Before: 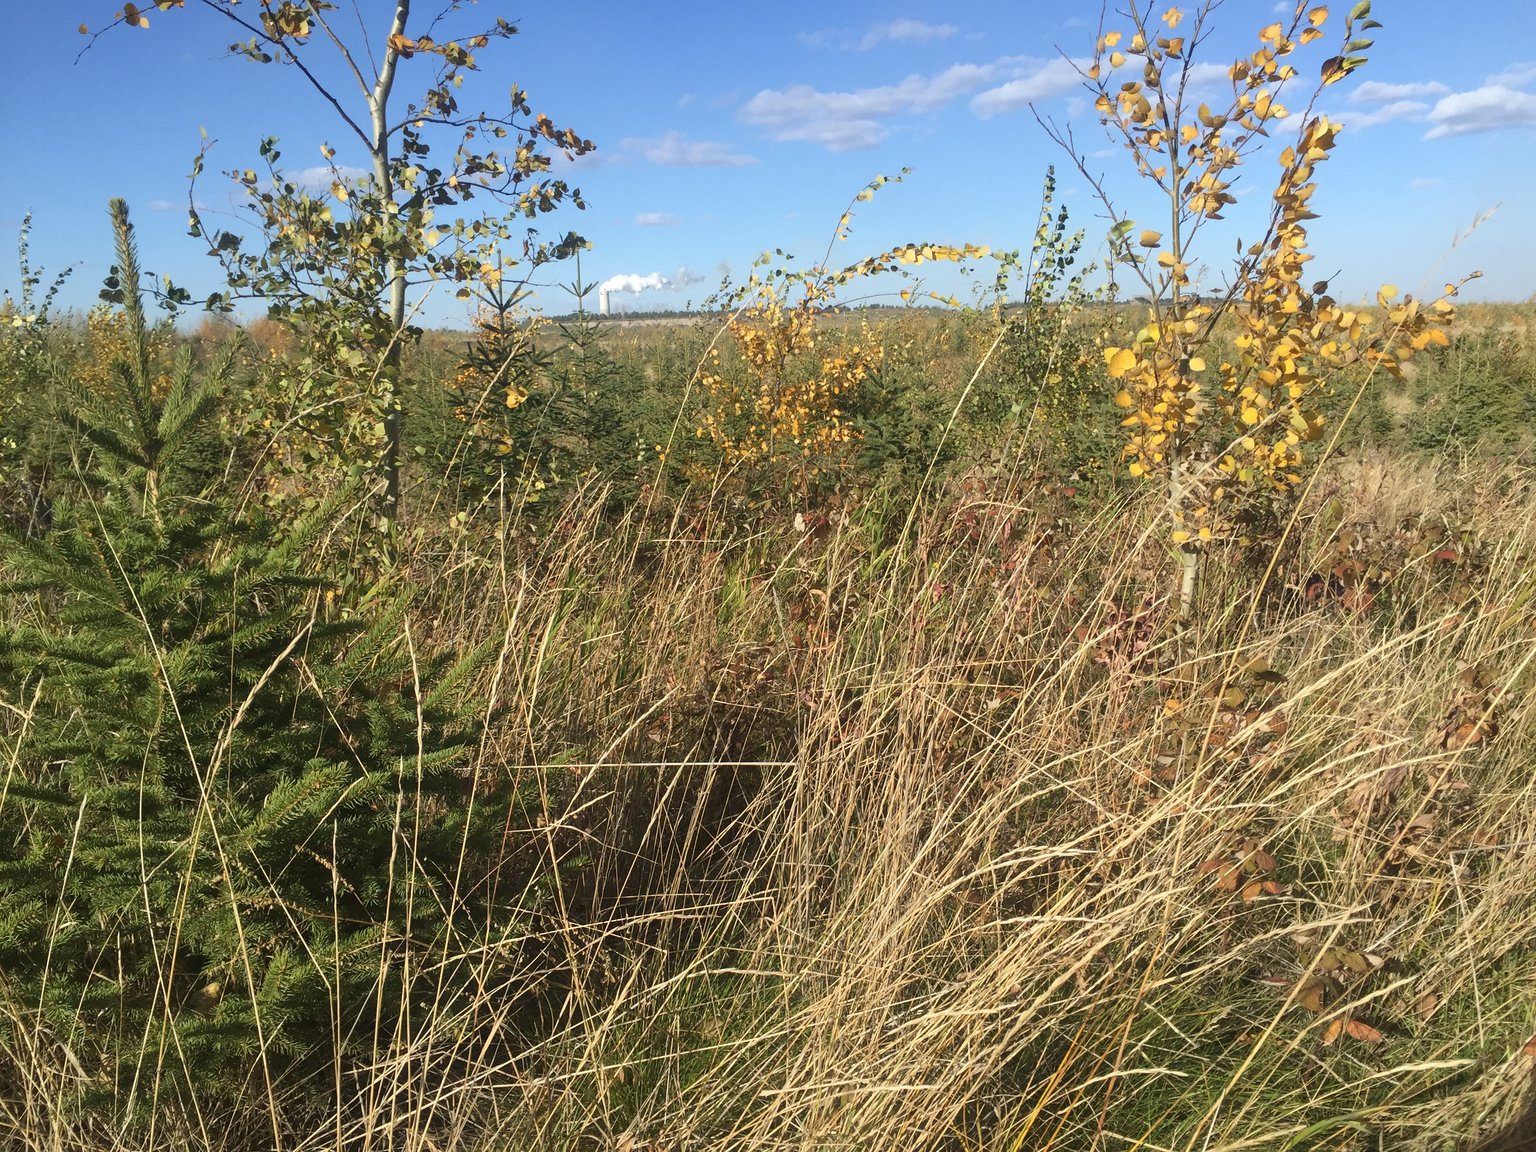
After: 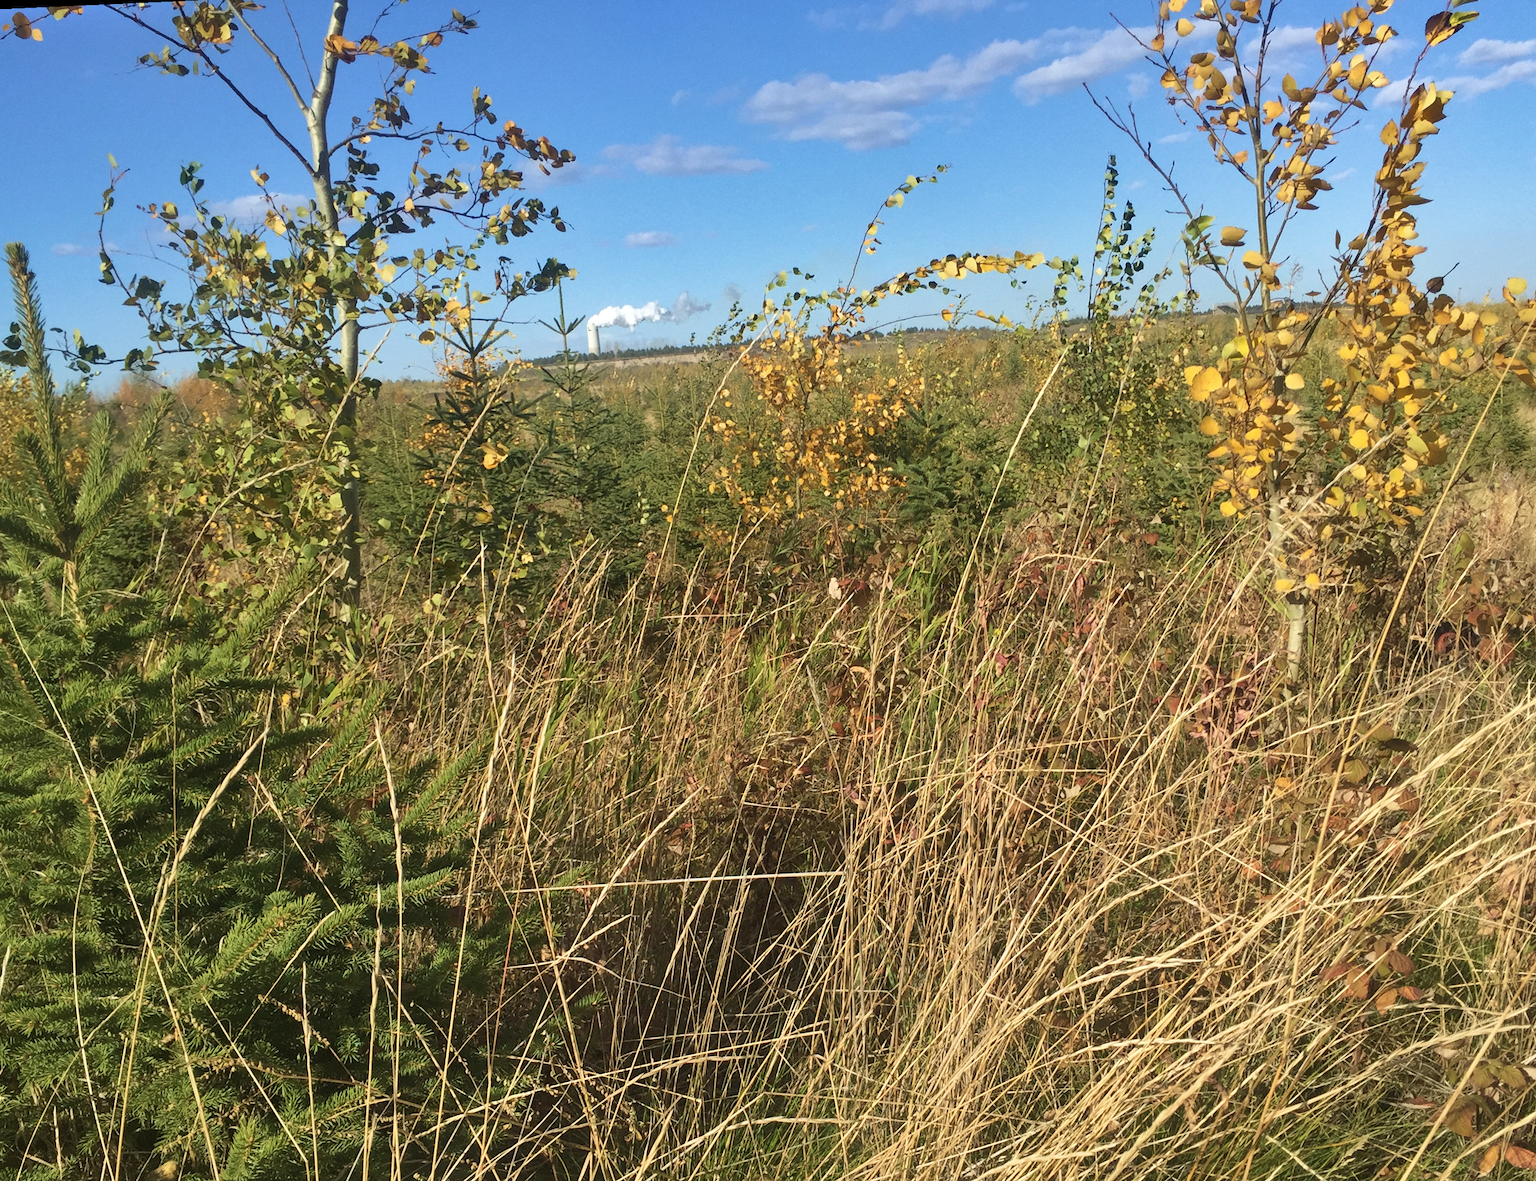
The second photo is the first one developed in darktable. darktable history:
shadows and highlights: shadows color adjustment 97.66%, soften with gaussian
grain: coarseness 0.09 ISO, strength 10%
crop and rotate: left 7.196%, top 4.574%, right 10.605%, bottom 13.178%
velvia: strength 27%
rotate and perspective: rotation -2.56°, automatic cropping off
